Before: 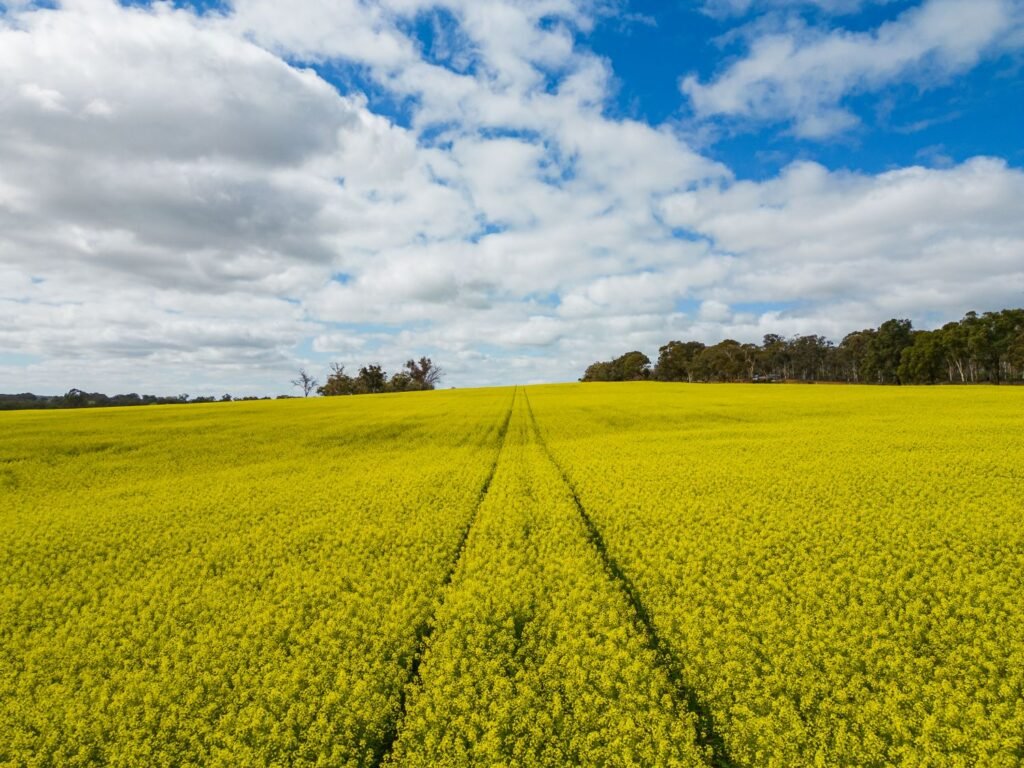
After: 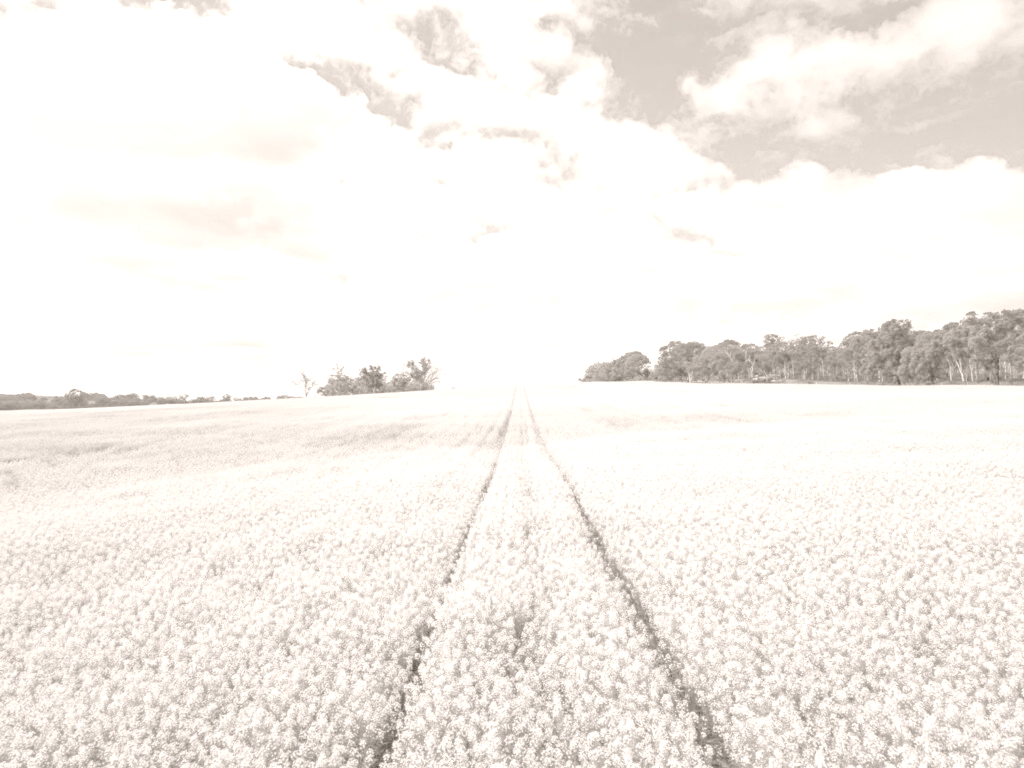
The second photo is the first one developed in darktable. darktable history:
tone curve: curves: ch0 [(0, 0) (0.004, 0.008) (0.077, 0.156) (0.169, 0.29) (0.774, 0.774) (1, 1)], color space Lab, linked channels, preserve colors none
colorize: hue 34.49°, saturation 35.33%, source mix 100%, lightness 55%, version 1
color balance rgb: shadows lift › chroma 1%, shadows lift › hue 113°, highlights gain › chroma 0.2%, highlights gain › hue 333°, perceptual saturation grading › global saturation 20%, perceptual saturation grading › highlights -50%, perceptual saturation grading › shadows 25%, contrast -10%
